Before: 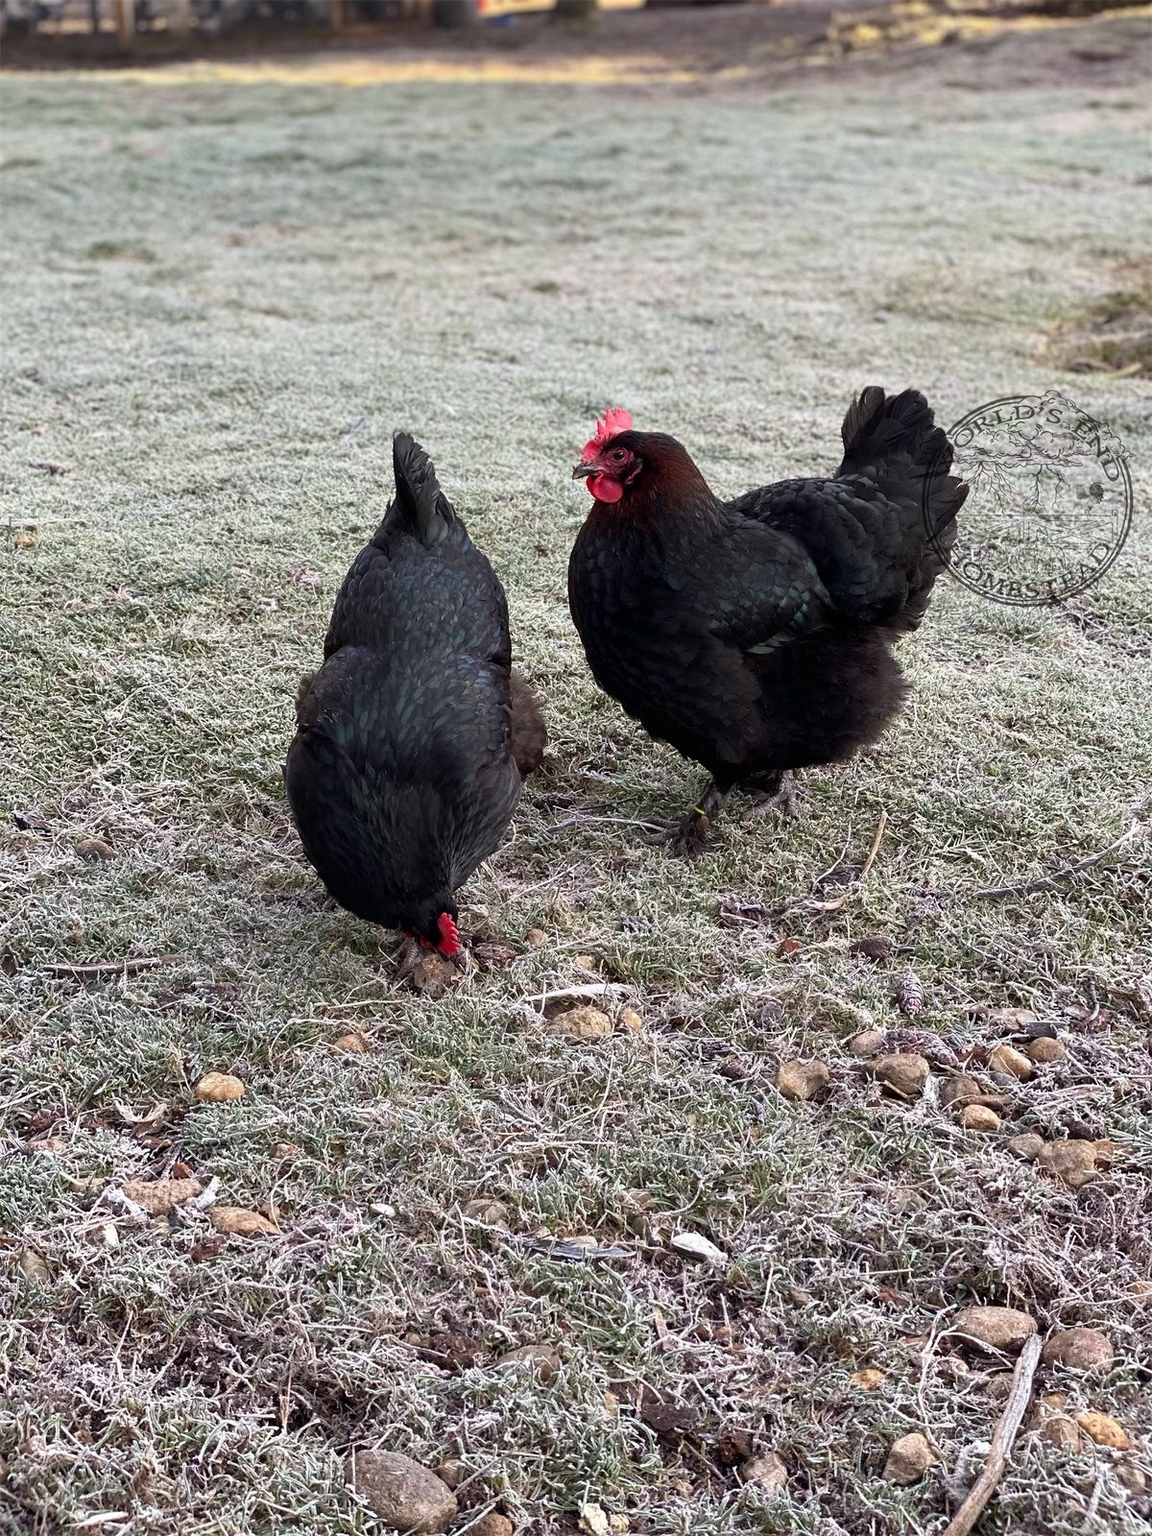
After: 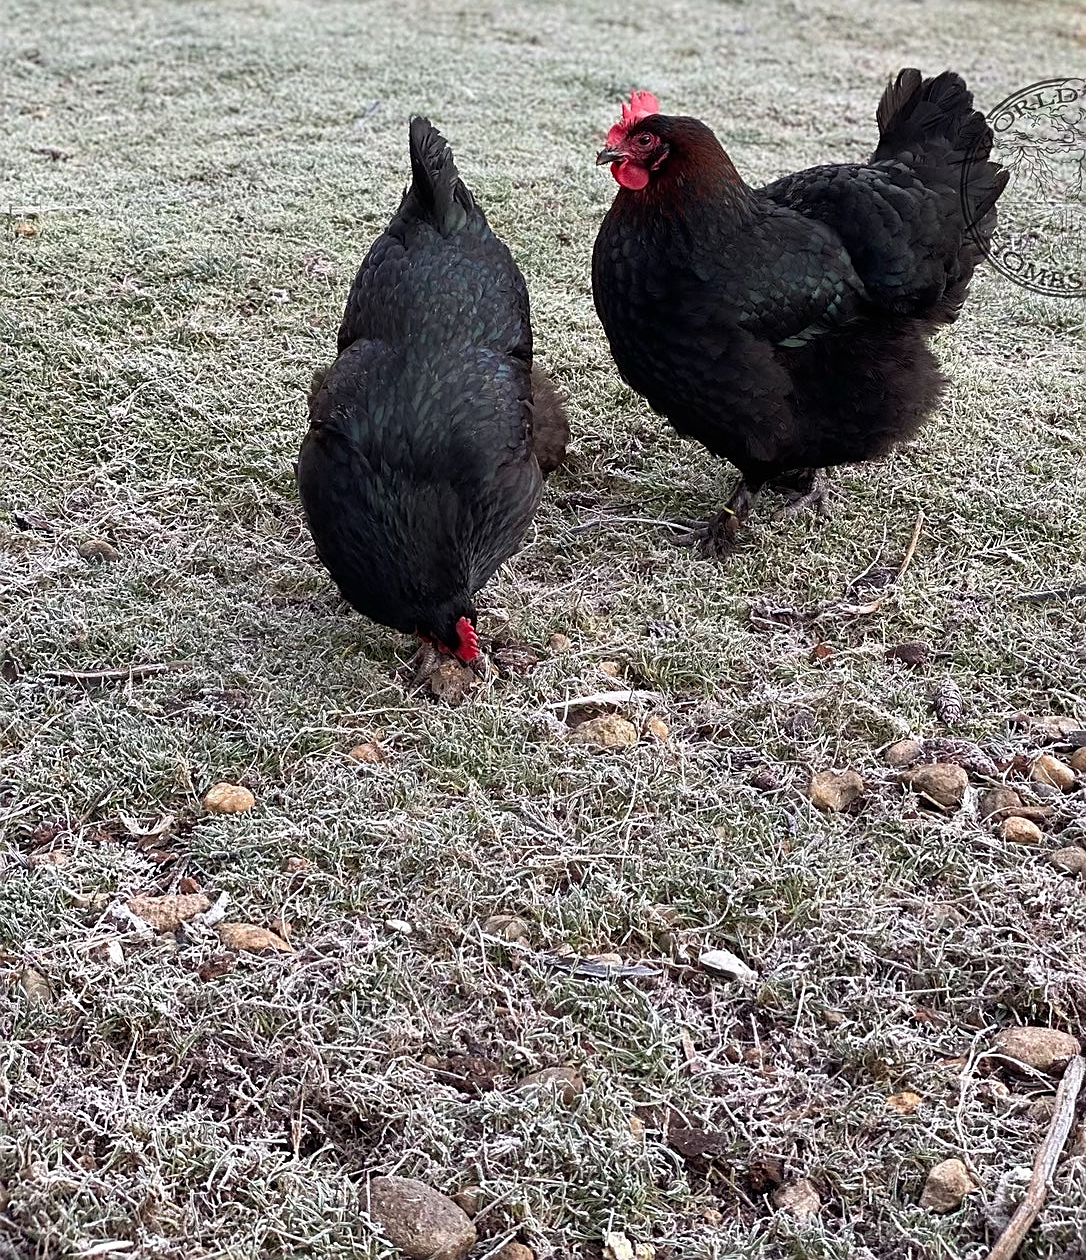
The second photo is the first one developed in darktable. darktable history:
sharpen: on, module defaults
crop: top 20.916%, right 9.437%, bottom 0.316%
